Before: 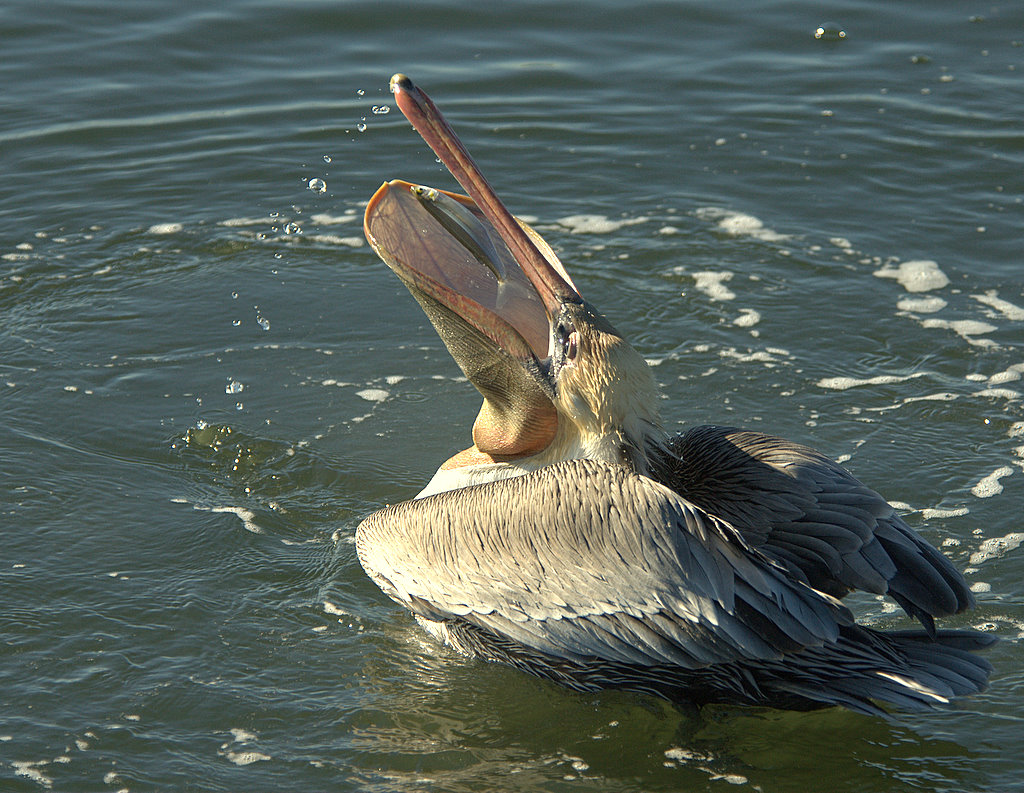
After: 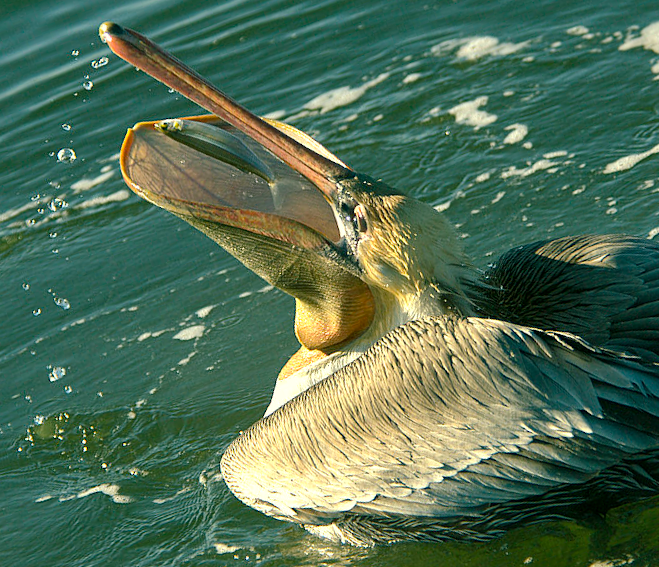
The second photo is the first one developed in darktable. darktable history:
local contrast: mode bilateral grid, contrast 19, coarseness 49, detail 143%, midtone range 0.2
color balance rgb: shadows lift › chroma 11.865%, shadows lift › hue 130.5°, global offset › luminance 0.242%, perceptual saturation grading › global saturation 30.577%, global vibrance 20%
crop and rotate: angle 19.91°, left 6.773%, right 4.316%, bottom 1.173%
